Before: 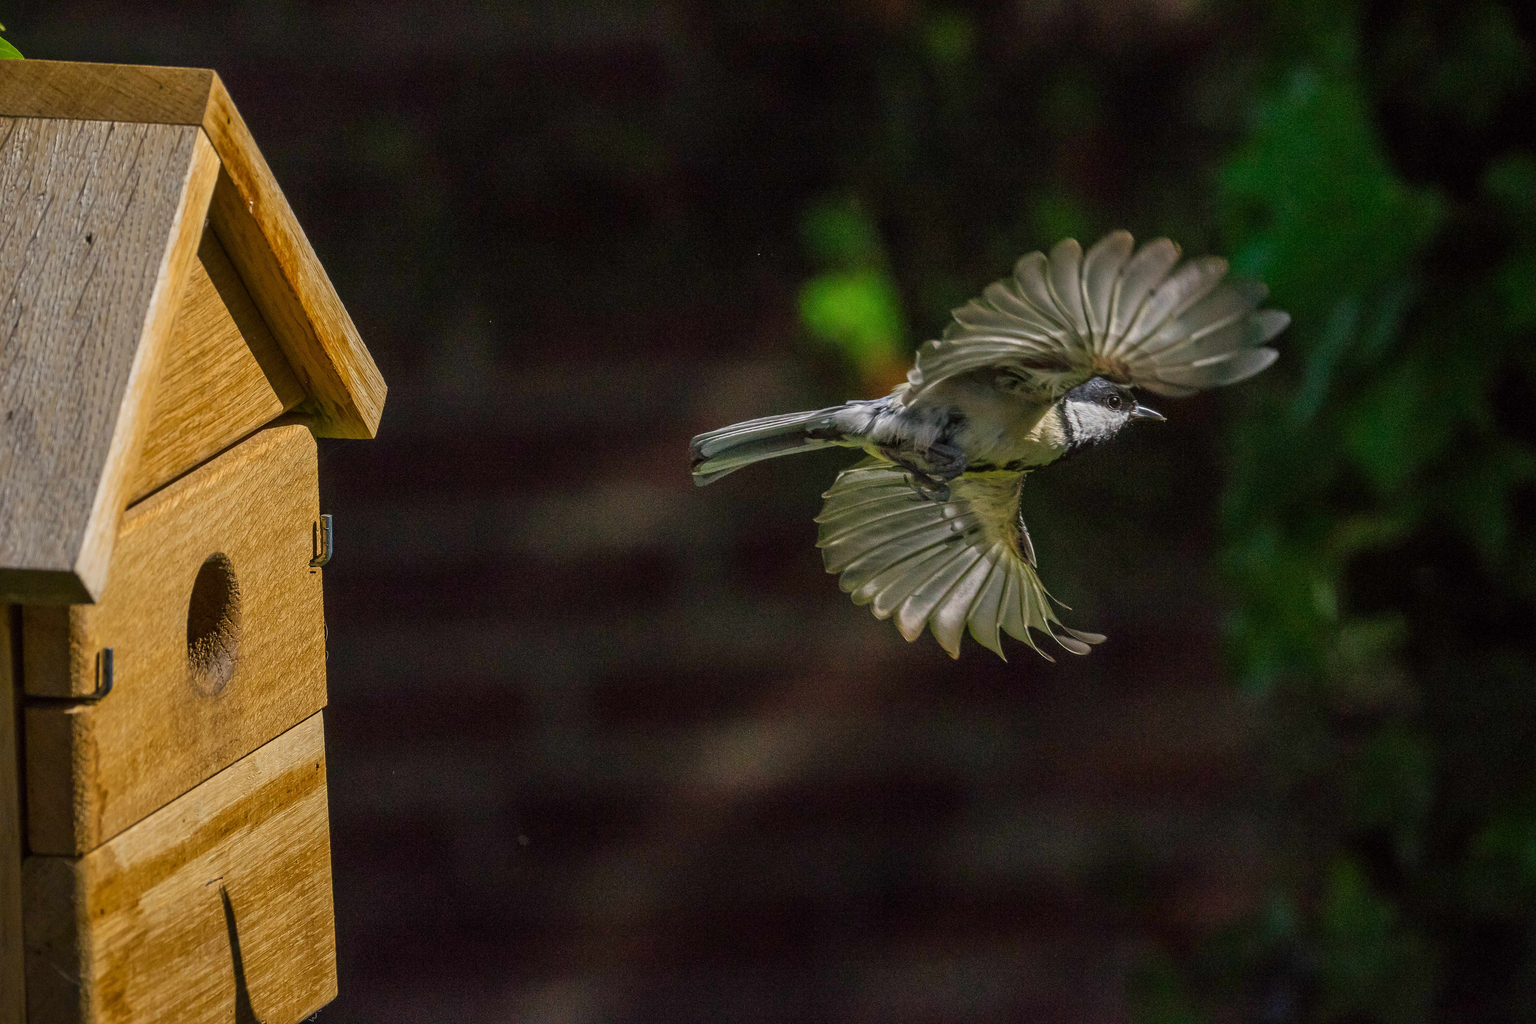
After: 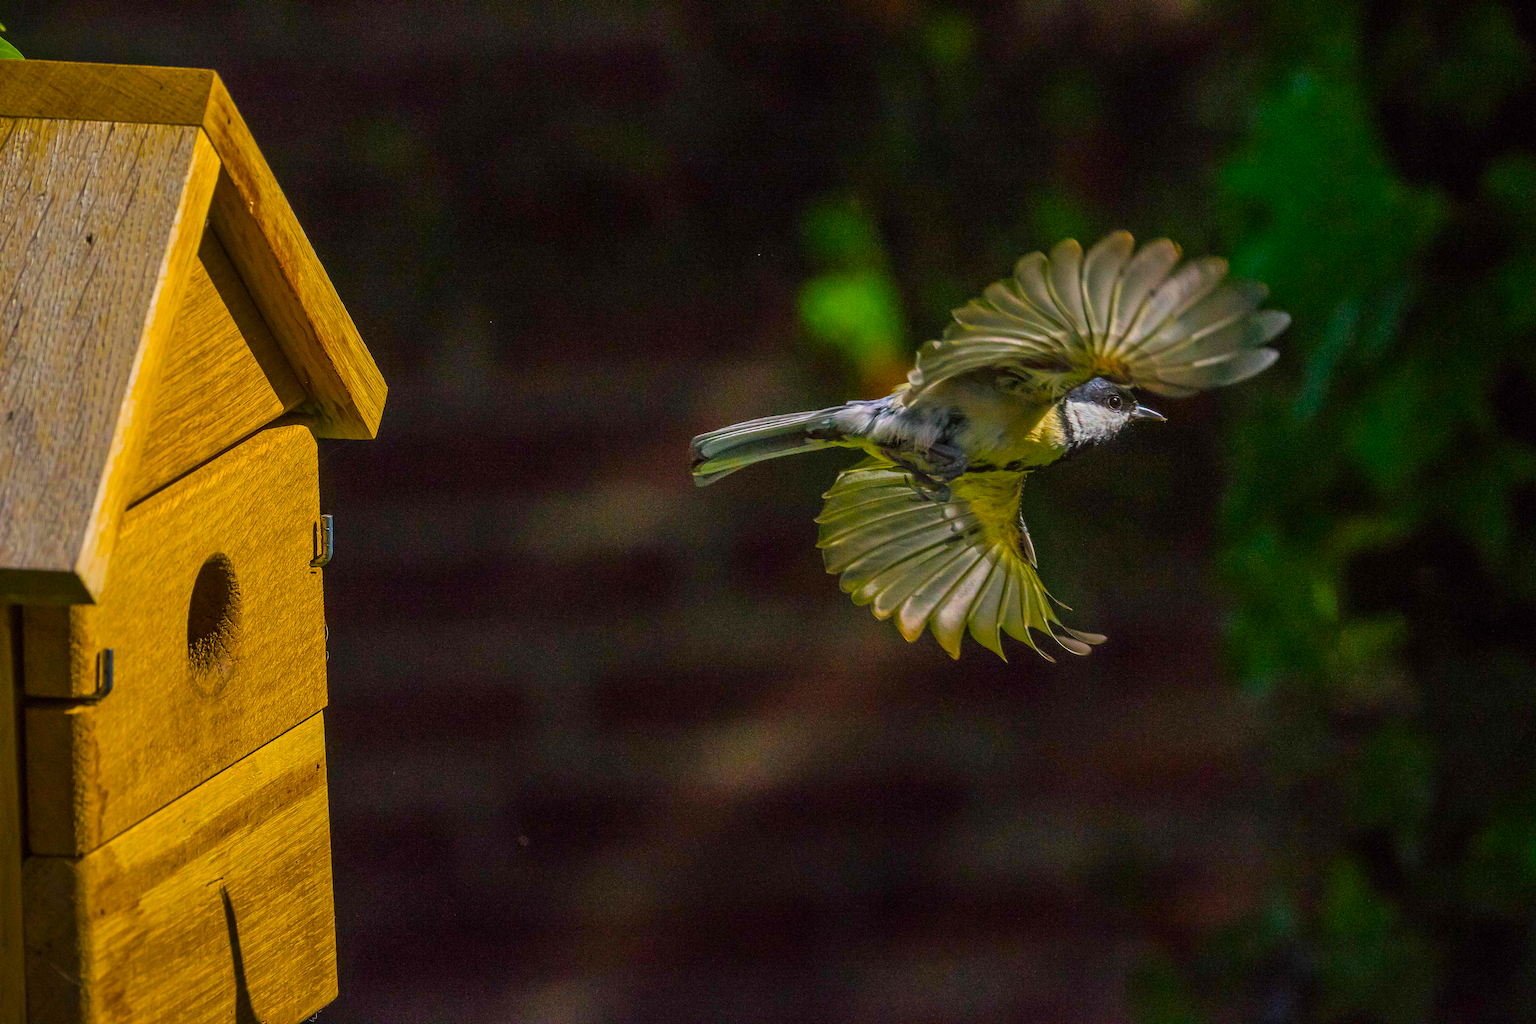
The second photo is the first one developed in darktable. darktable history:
color balance rgb: linear chroma grading › highlights 98.97%, linear chroma grading › global chroma 23.591%, perceptual saturation grading › global saturation 19.269%
